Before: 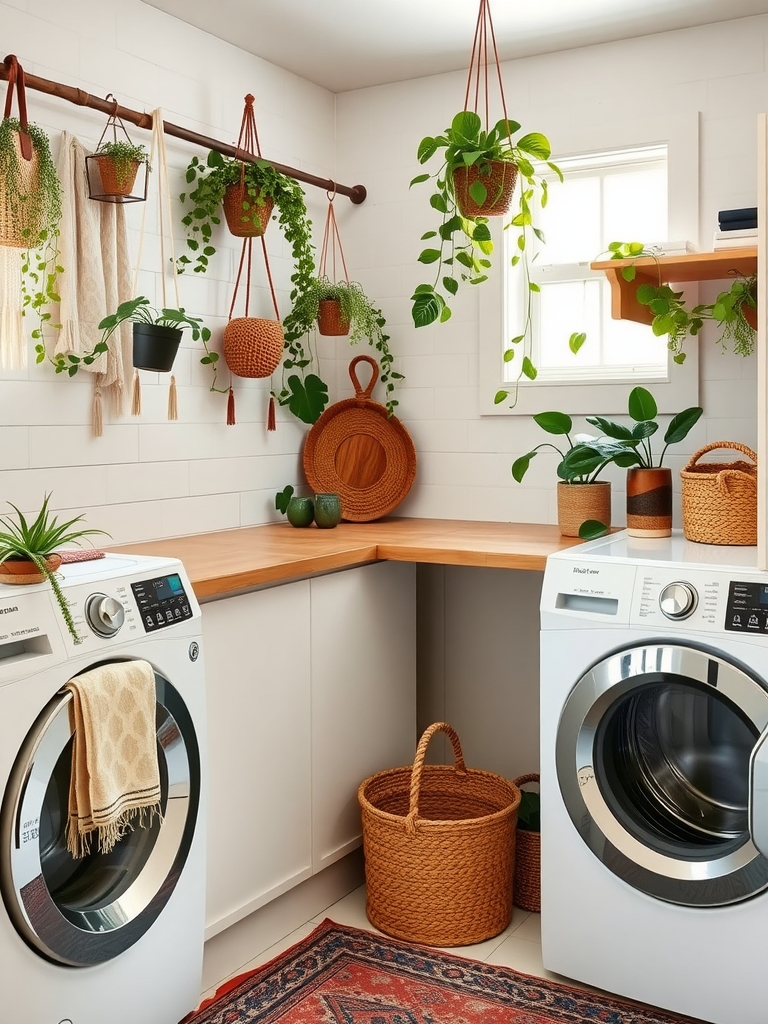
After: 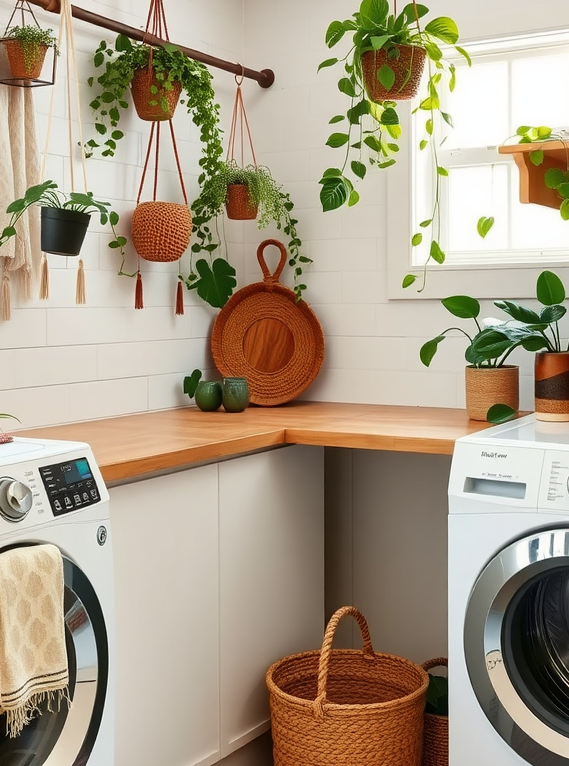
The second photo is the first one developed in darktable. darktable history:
crop and rotate: left 12.052%, top 11.366%, right 13.764%, bottom 13.764%
